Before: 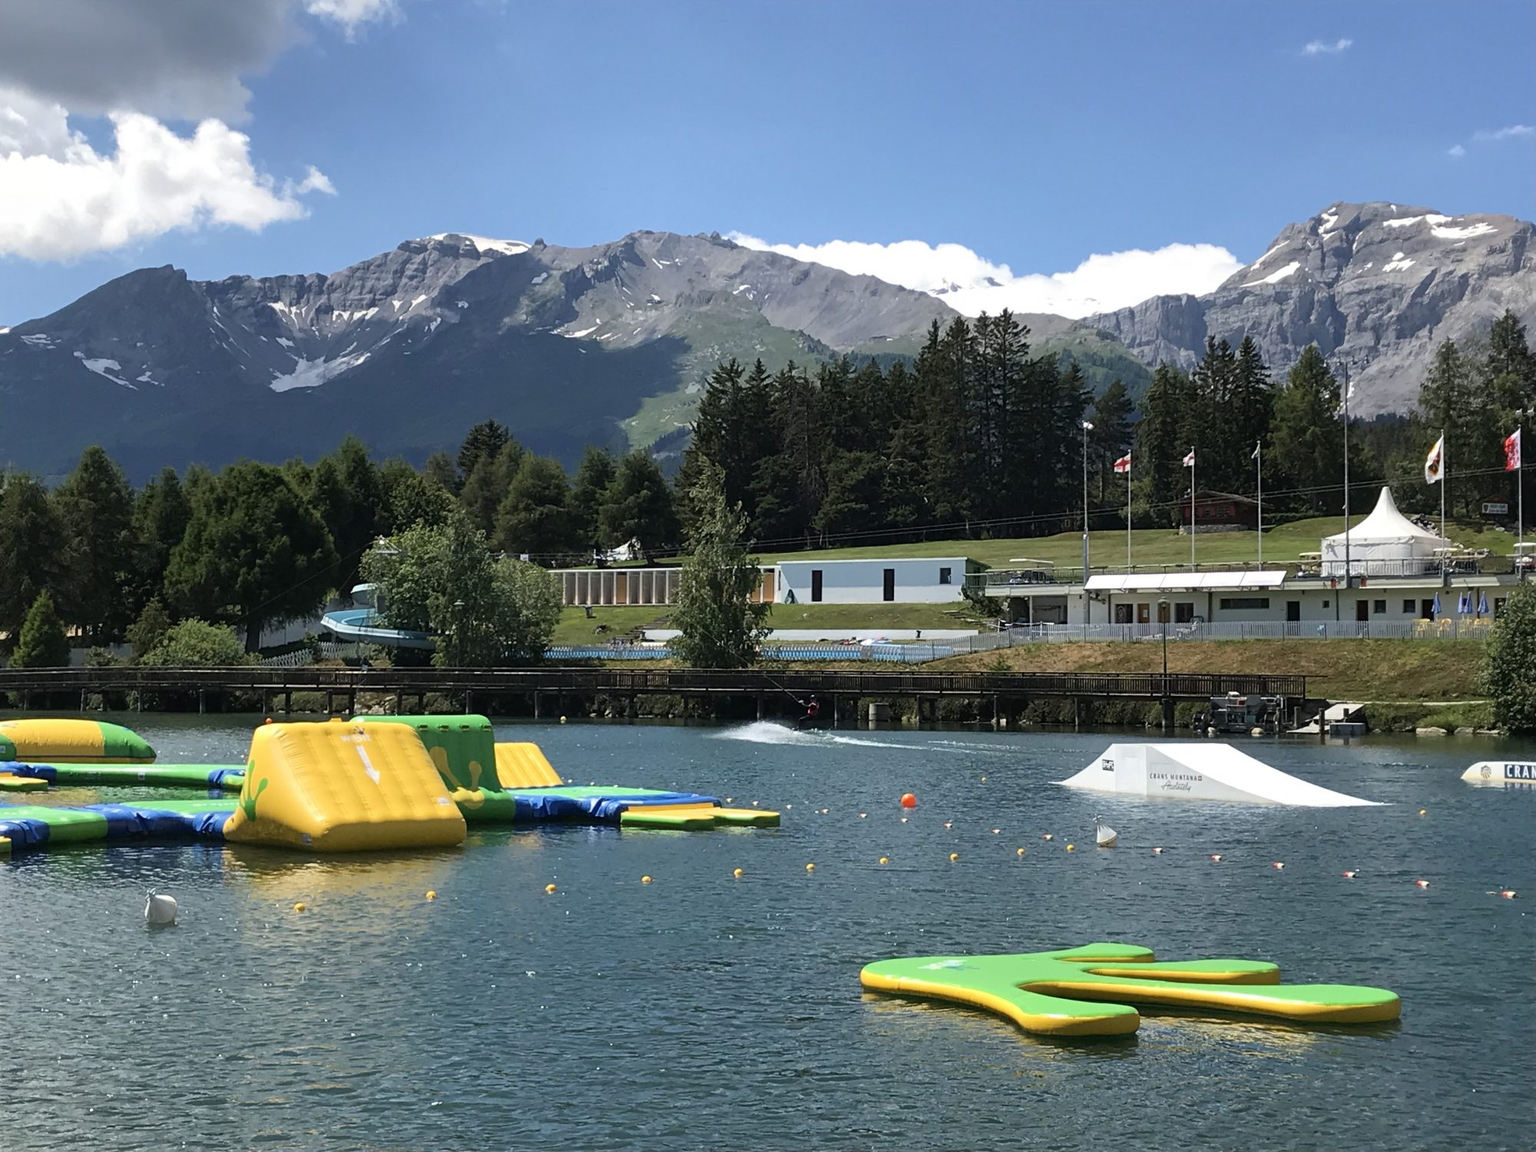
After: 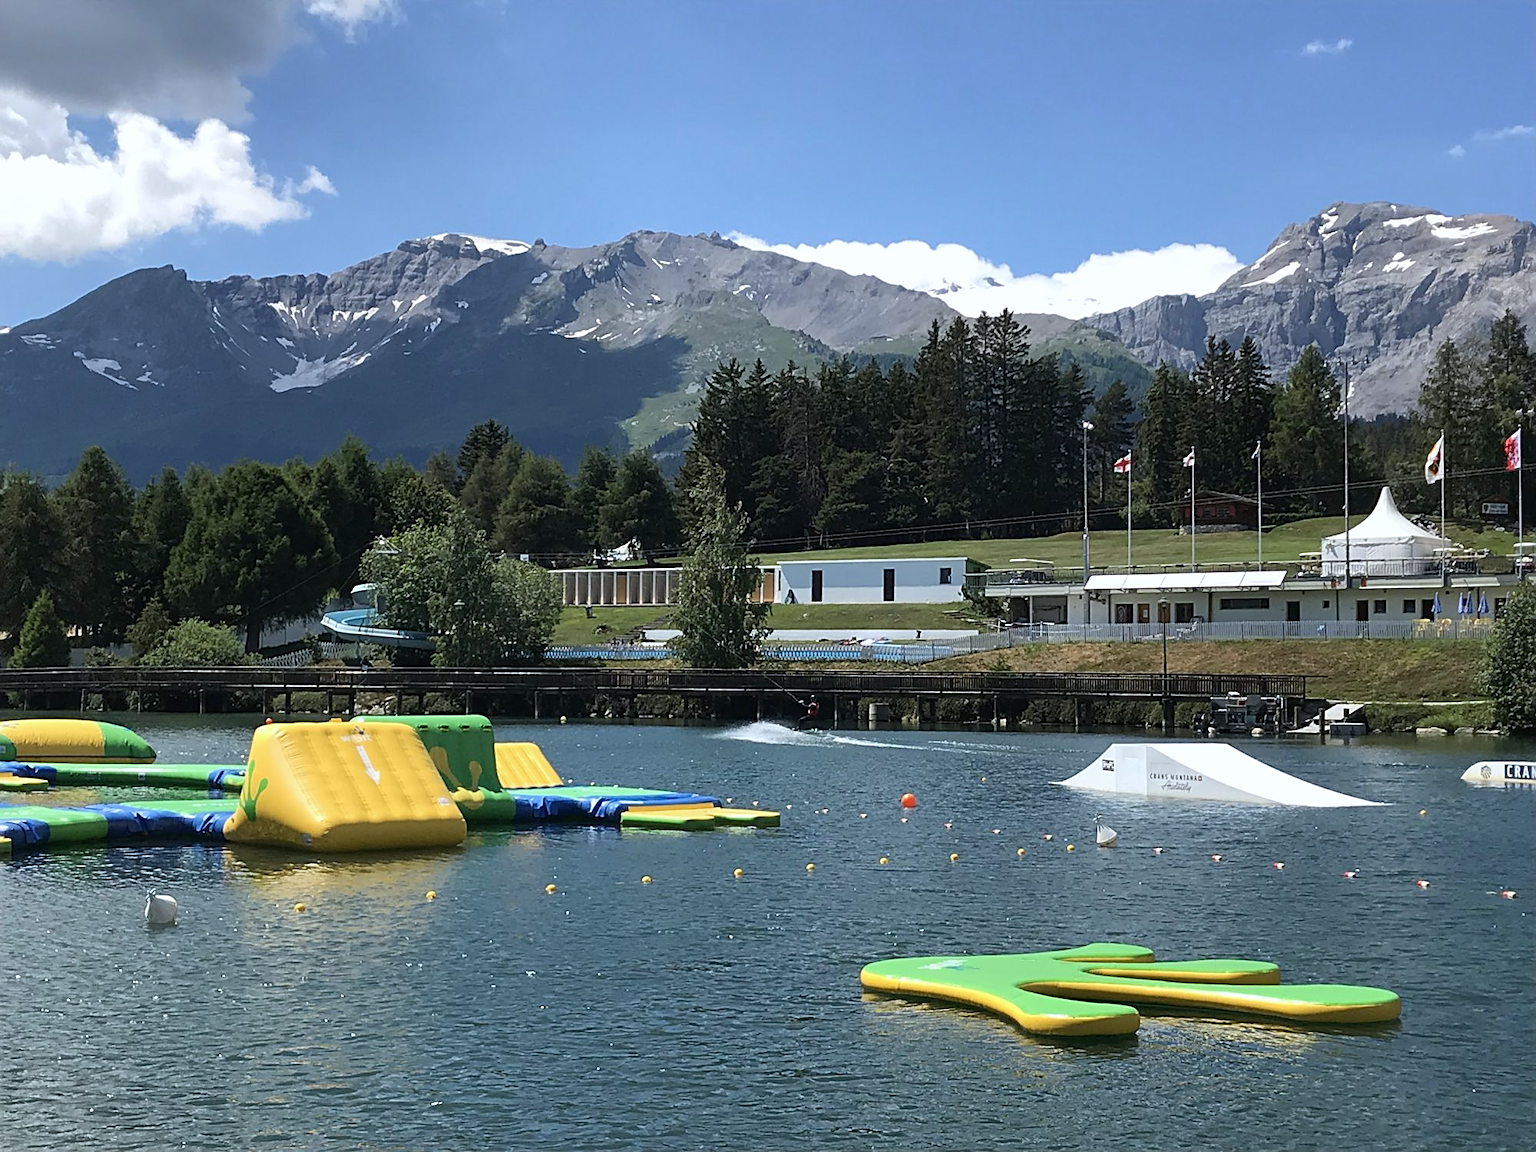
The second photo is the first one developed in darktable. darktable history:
sharpen: on, module defaults
color calibration: x 0.355, y 0.367, temperature 4700.38 K
